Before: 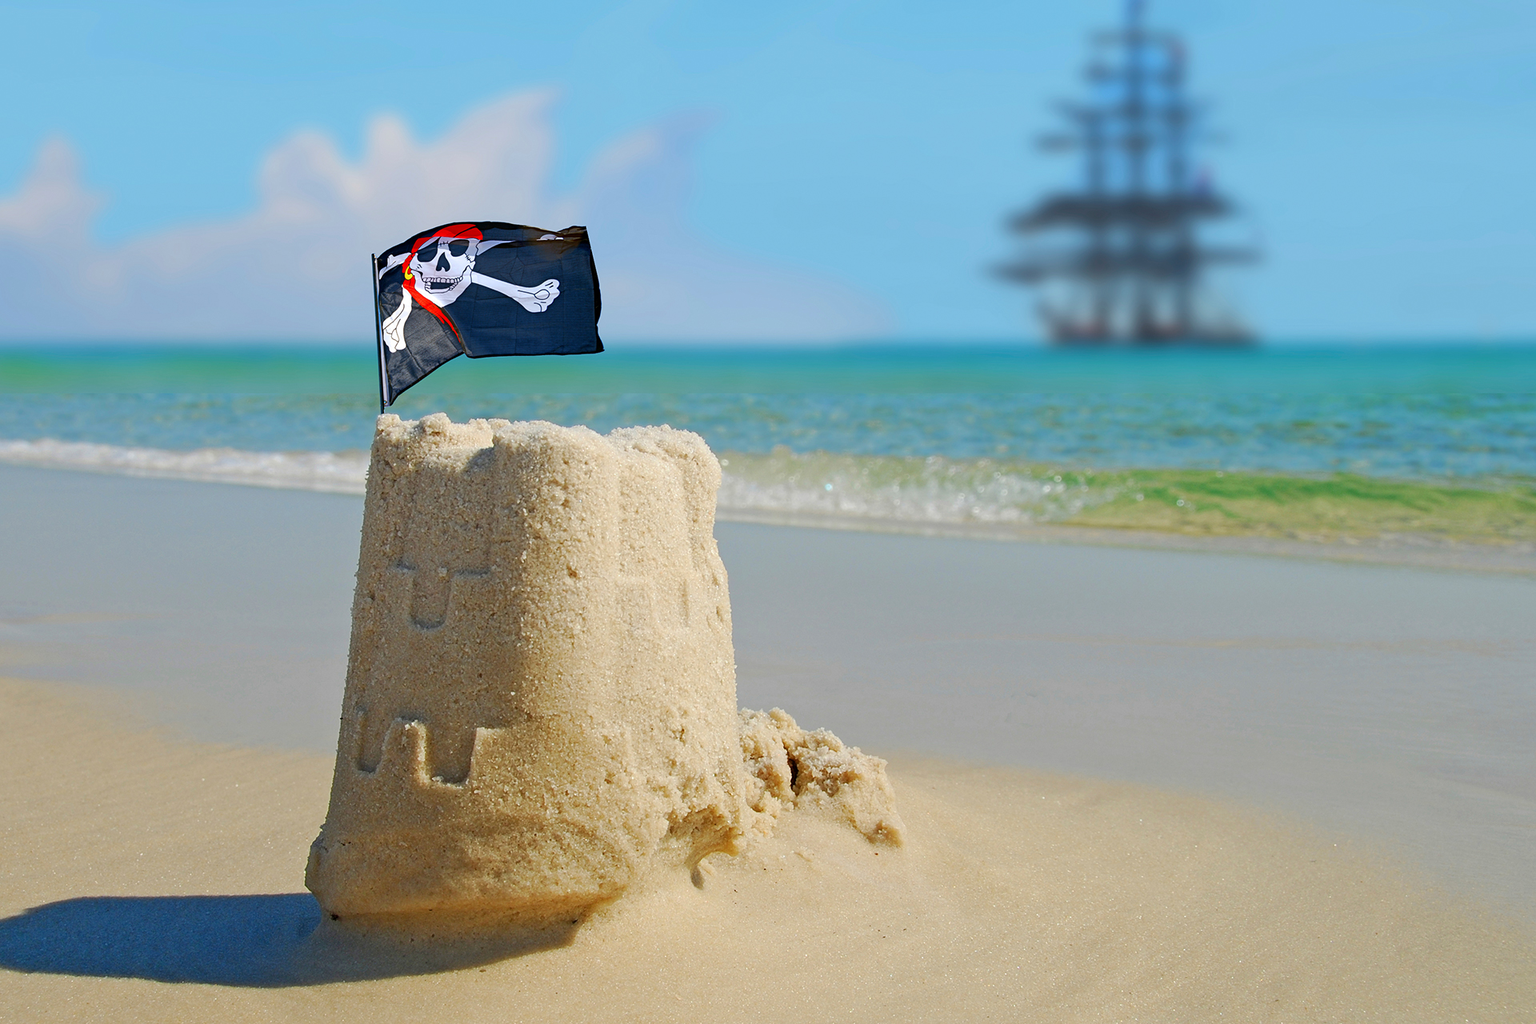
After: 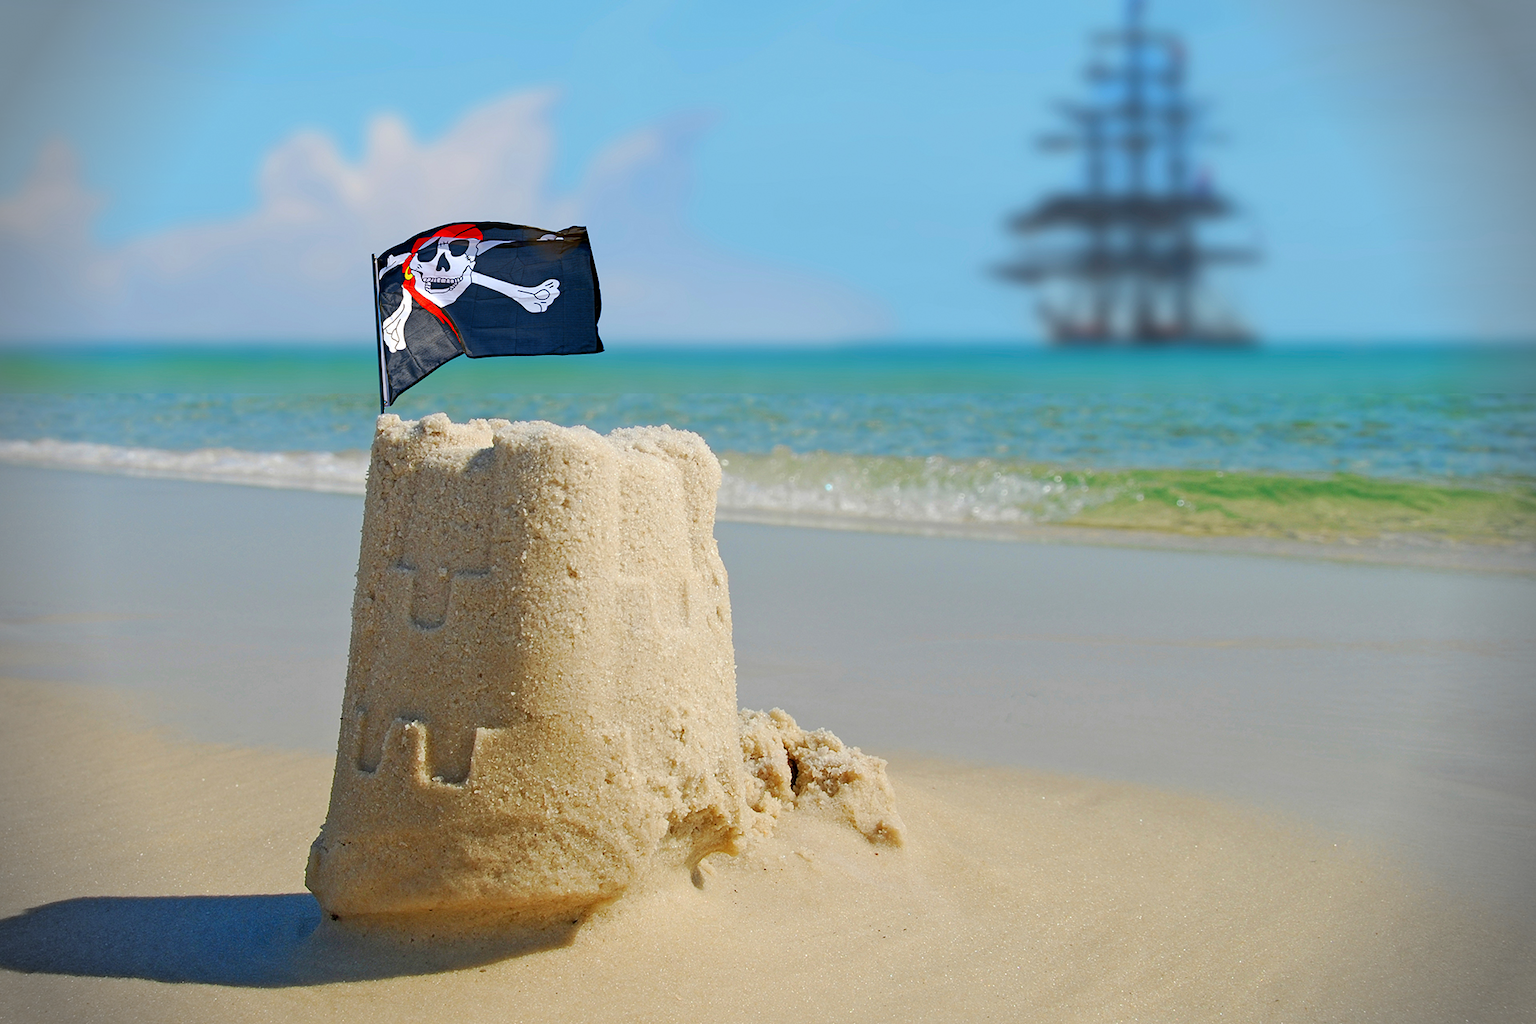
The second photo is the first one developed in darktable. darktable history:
white balance: emerald 1
vignetting: fall-off start 88.03%, fall-off radius 24.9%
